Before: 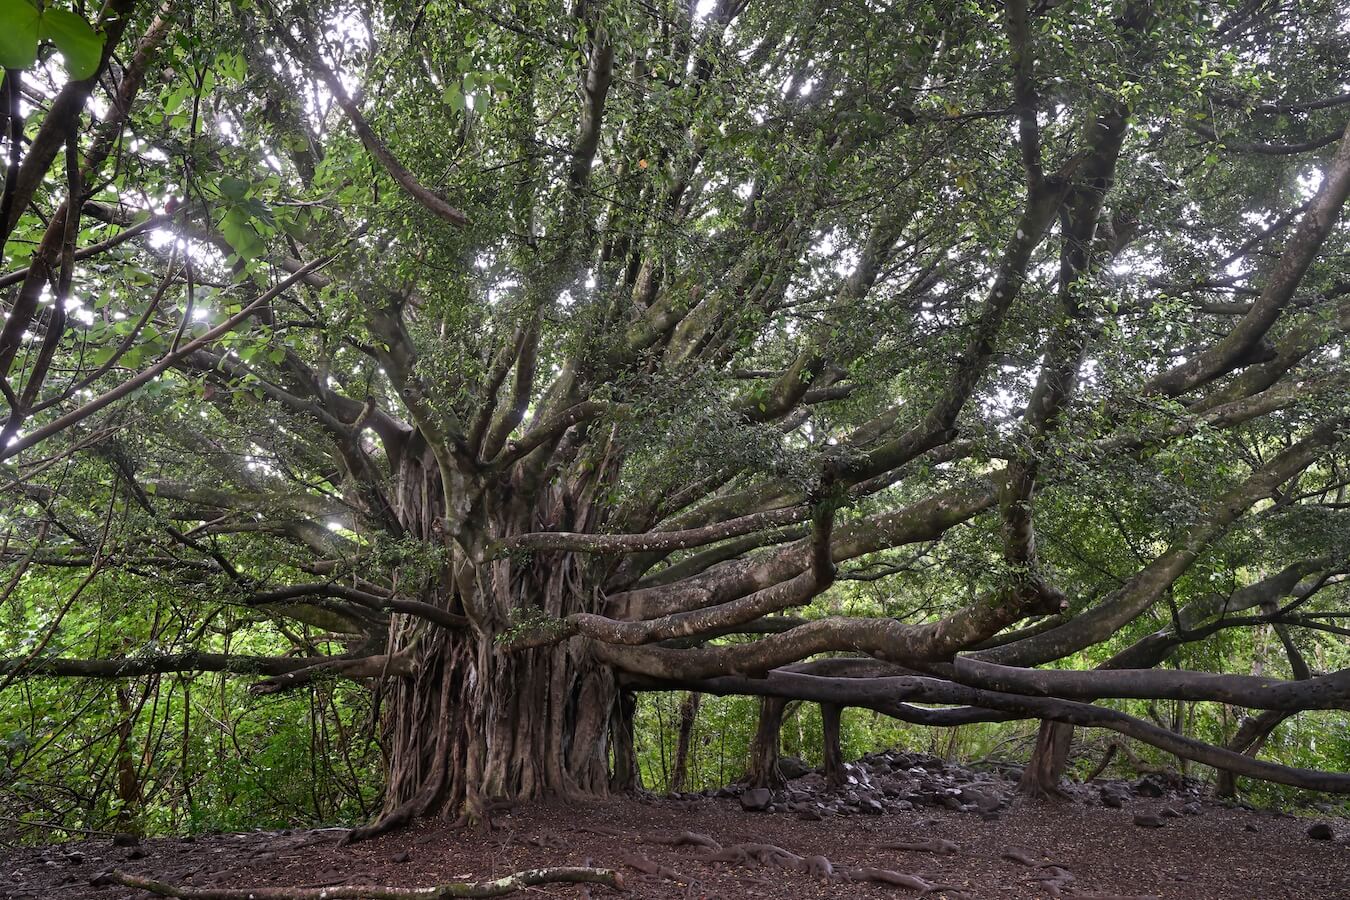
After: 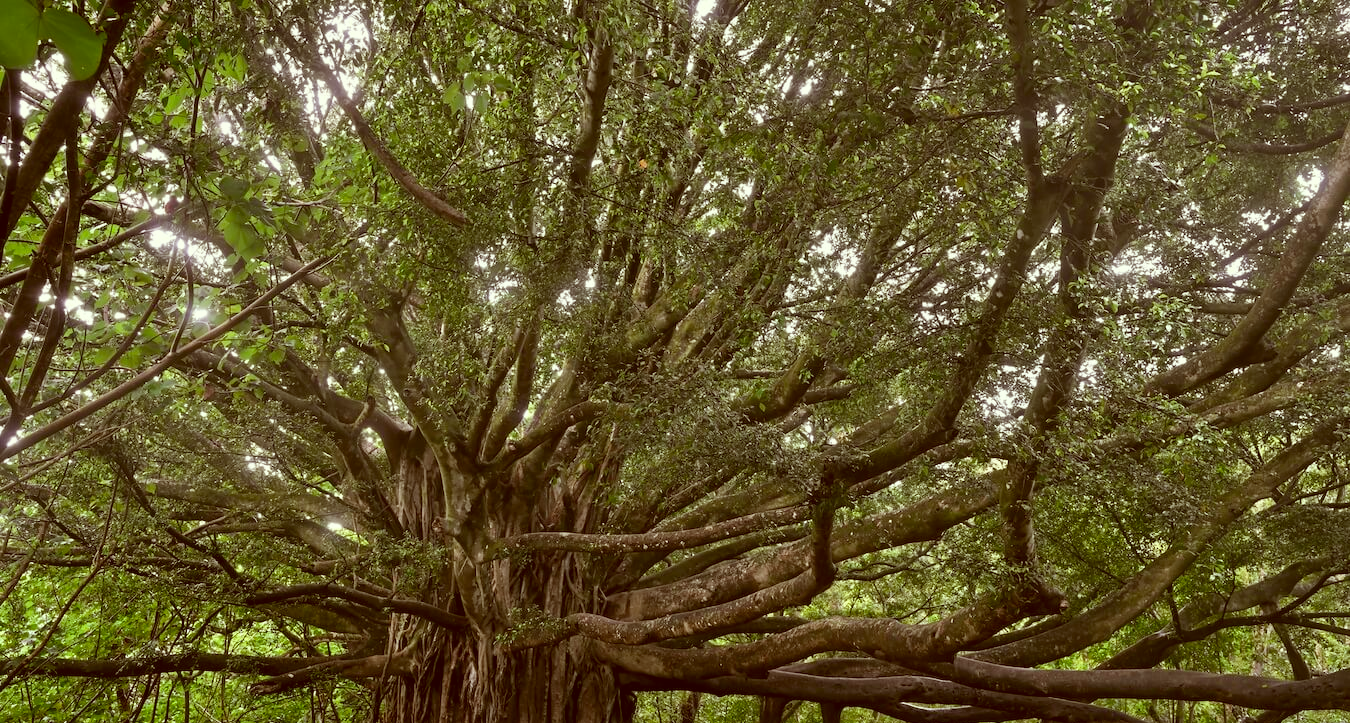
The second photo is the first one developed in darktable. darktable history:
color correction: highlights a* -6.26, highlights b* 9.58, shadows a* 10.34, shadows b* 23.72
tone equalizer: edges refinement/feathering 500, mask exposure compensation -1.57 EV, preserve details no
crop: bottom 19.563%
